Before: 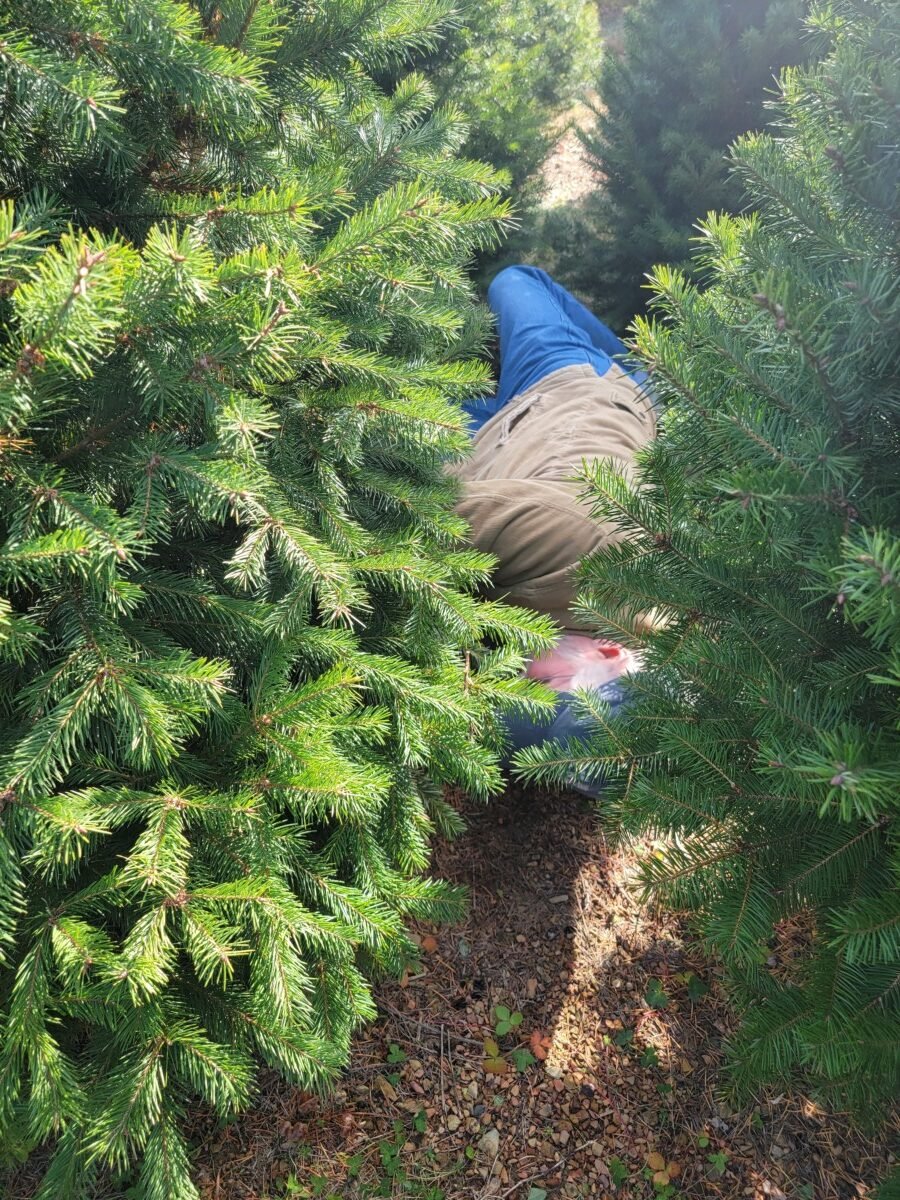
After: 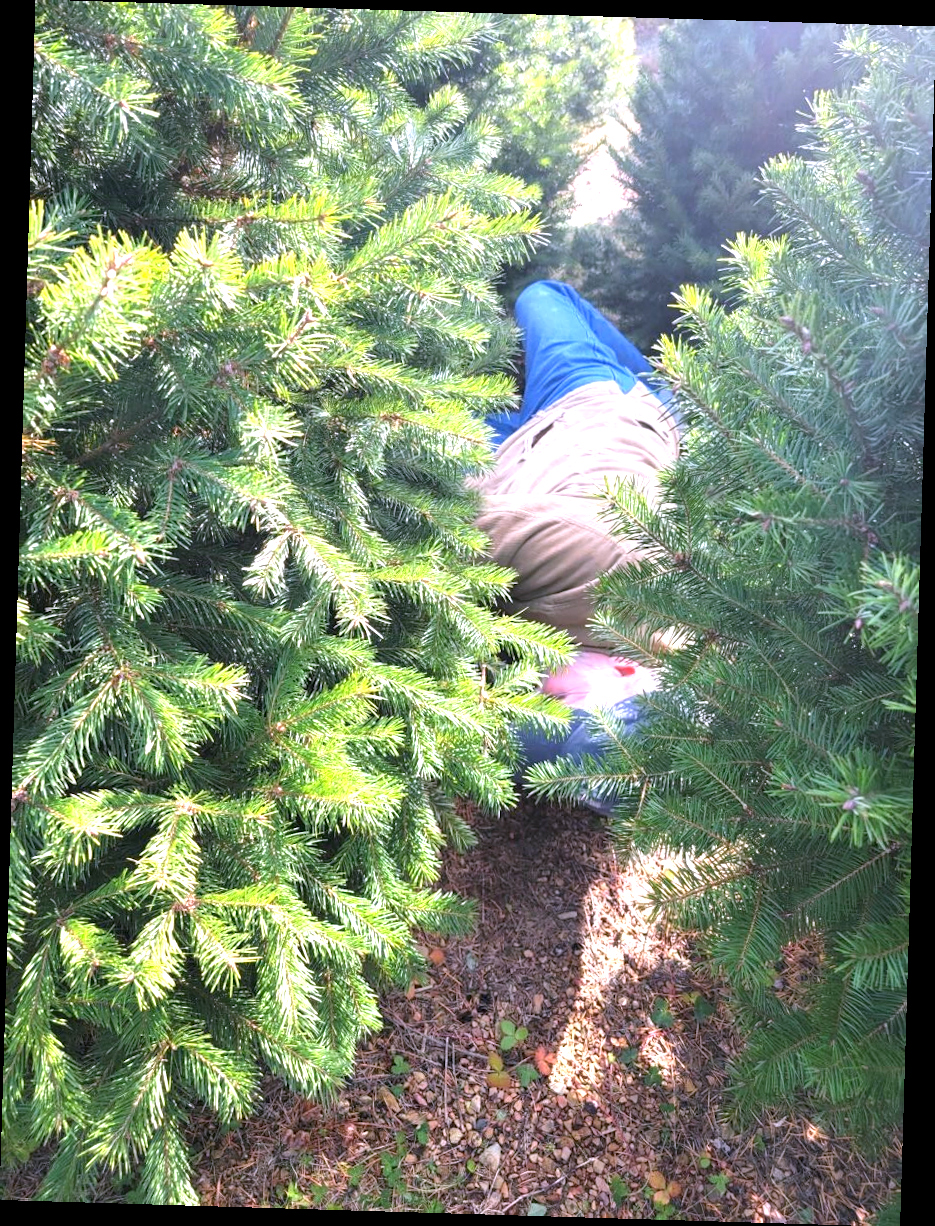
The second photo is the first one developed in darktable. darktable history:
white balance: red 1.042, blue 1.17
exposure: exposure 0.95 EV, compensate highlight preservation false
rotate and perspective: rotation 1.72°, automatic cropping off
